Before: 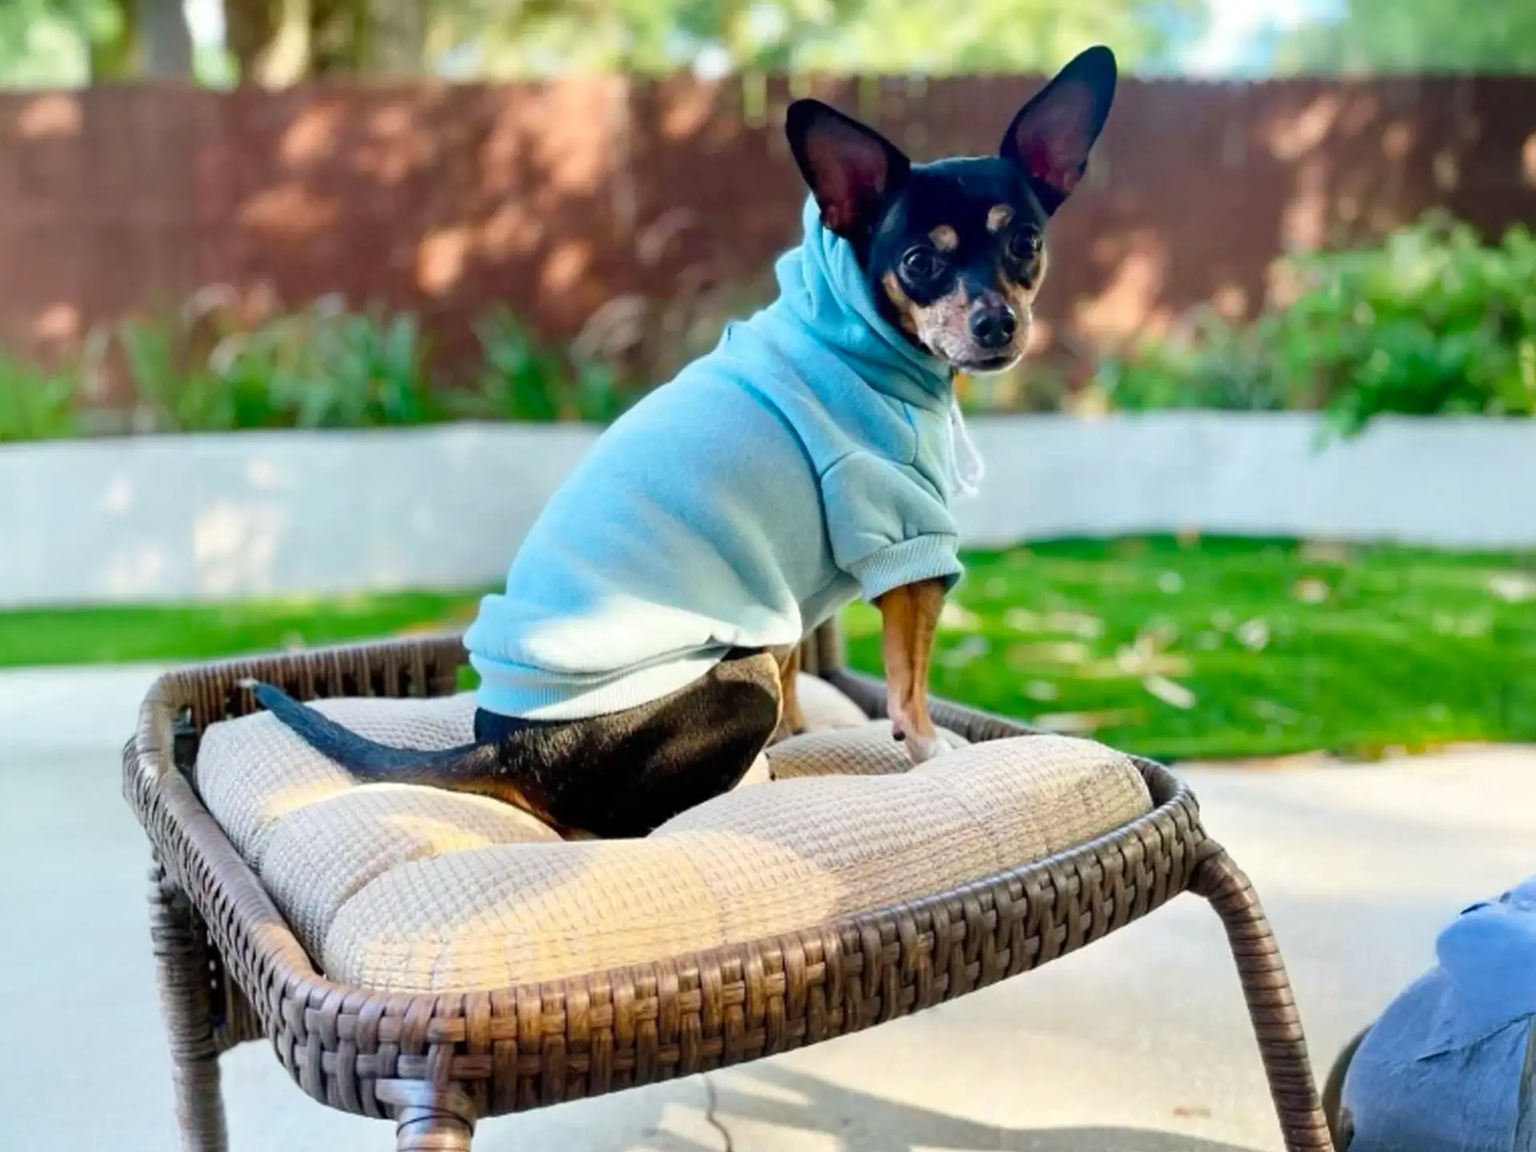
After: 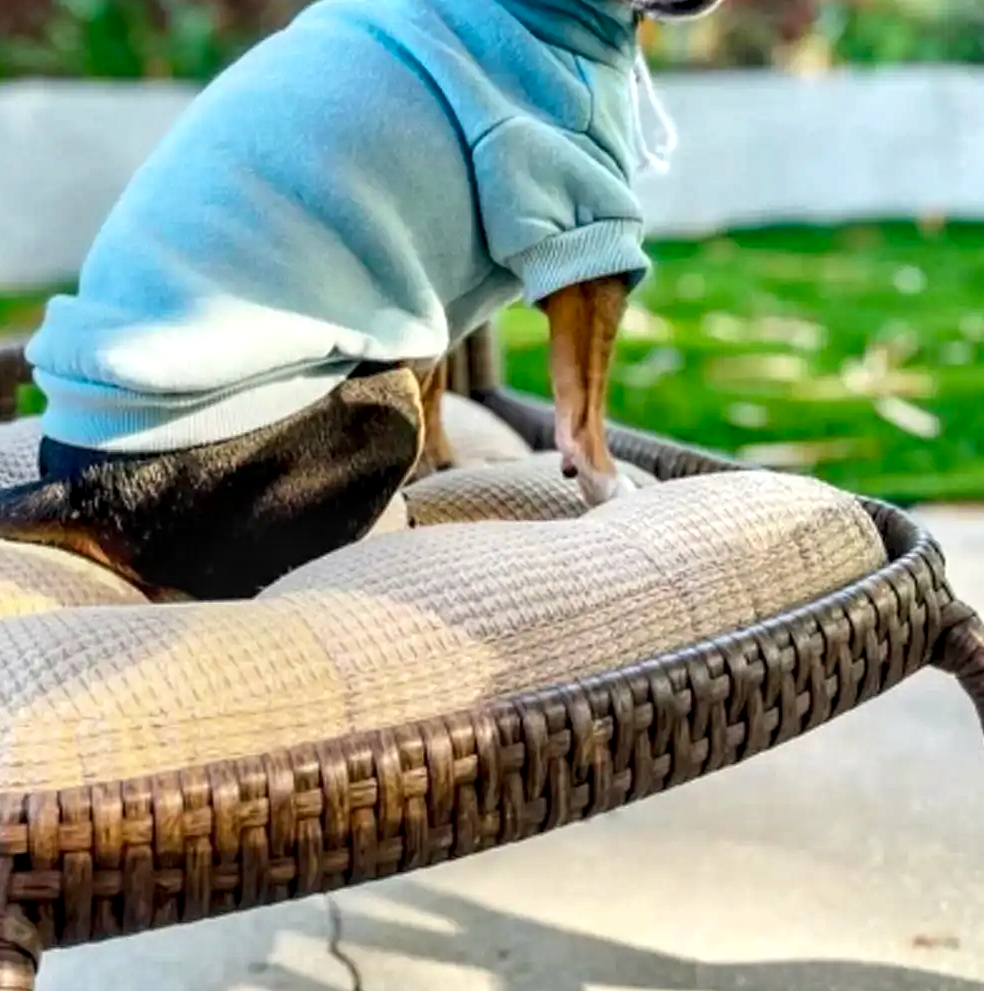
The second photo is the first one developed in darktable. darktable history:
local contrast: highlights 22%, detail 150%
crop and rotate: left 28.894%, top 31.146%, right 19.855%
